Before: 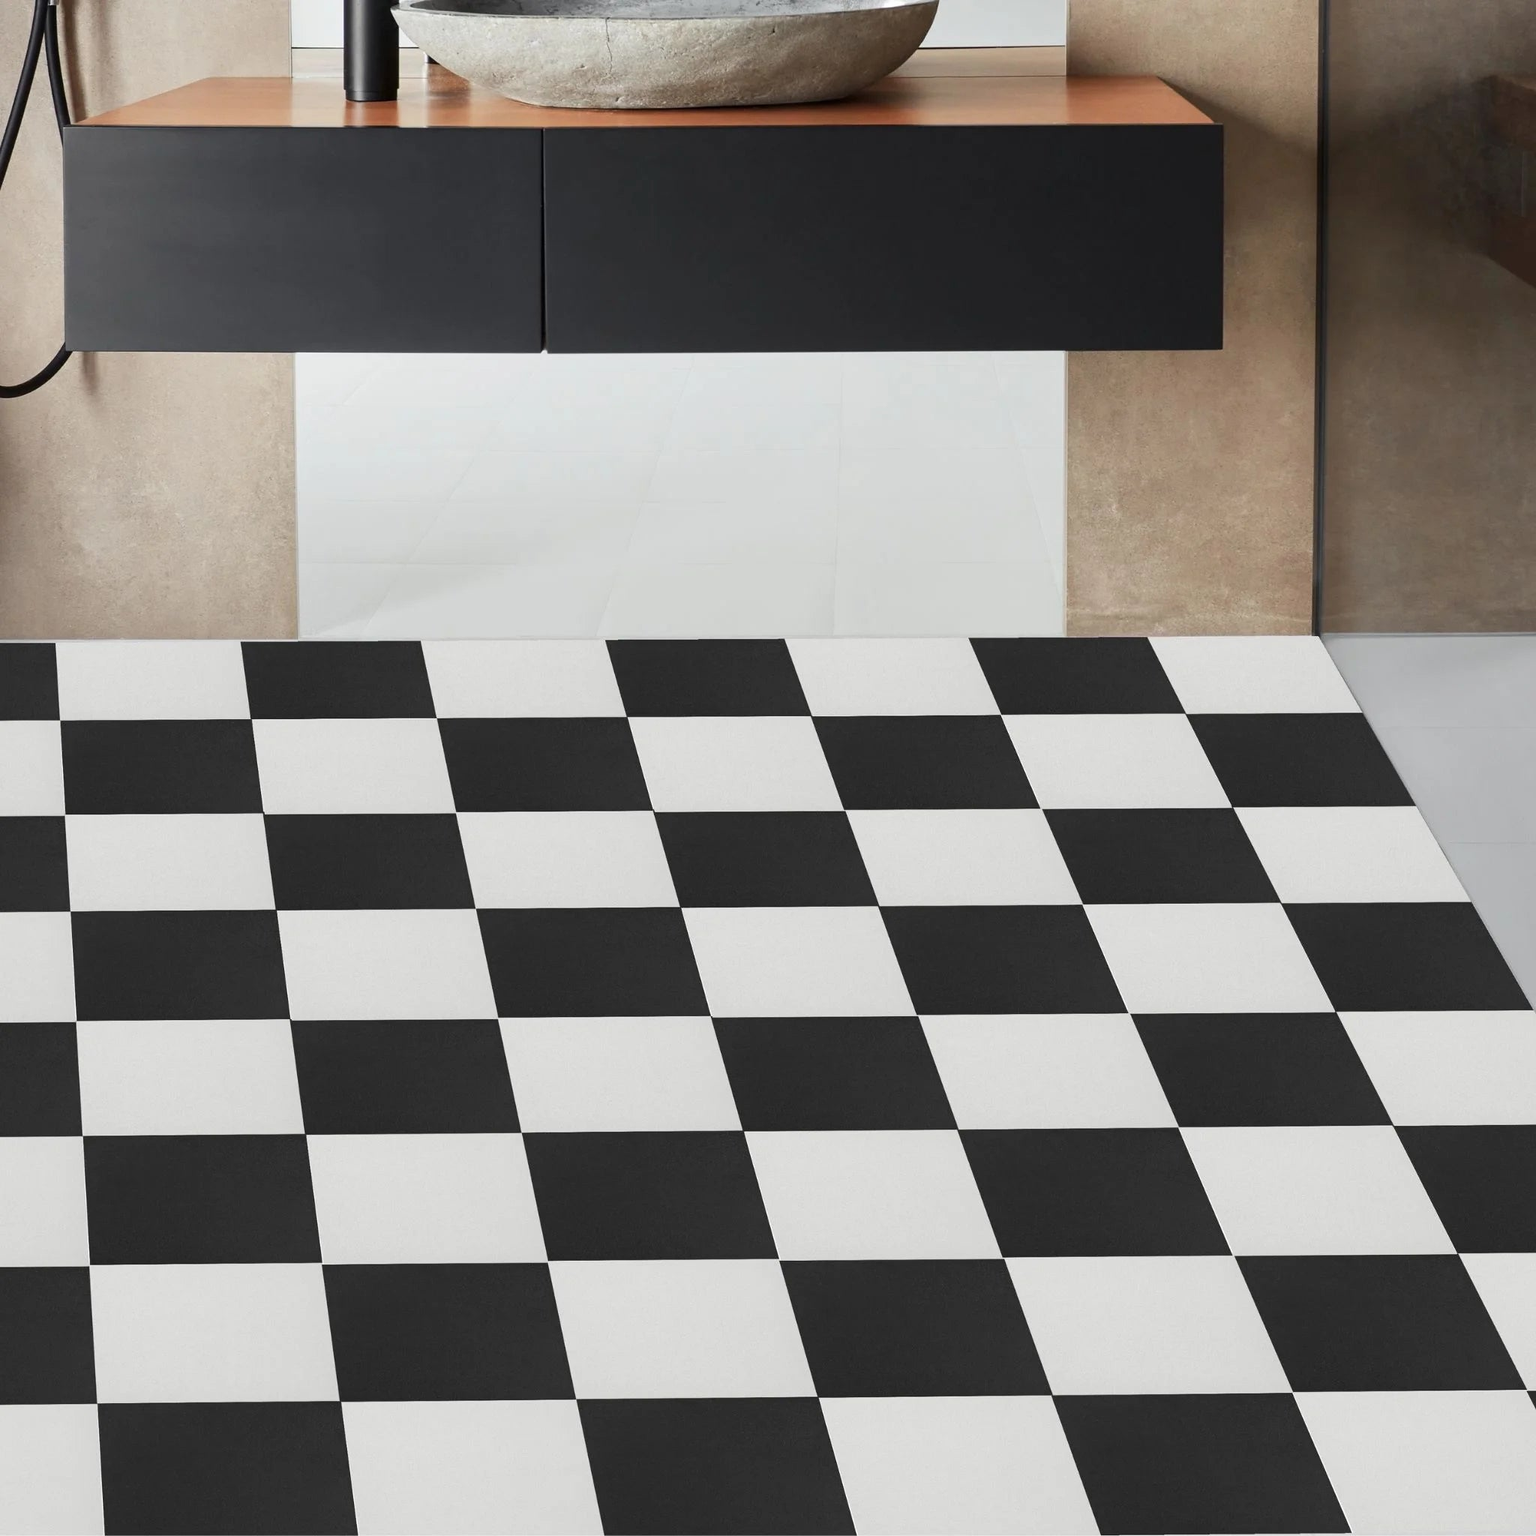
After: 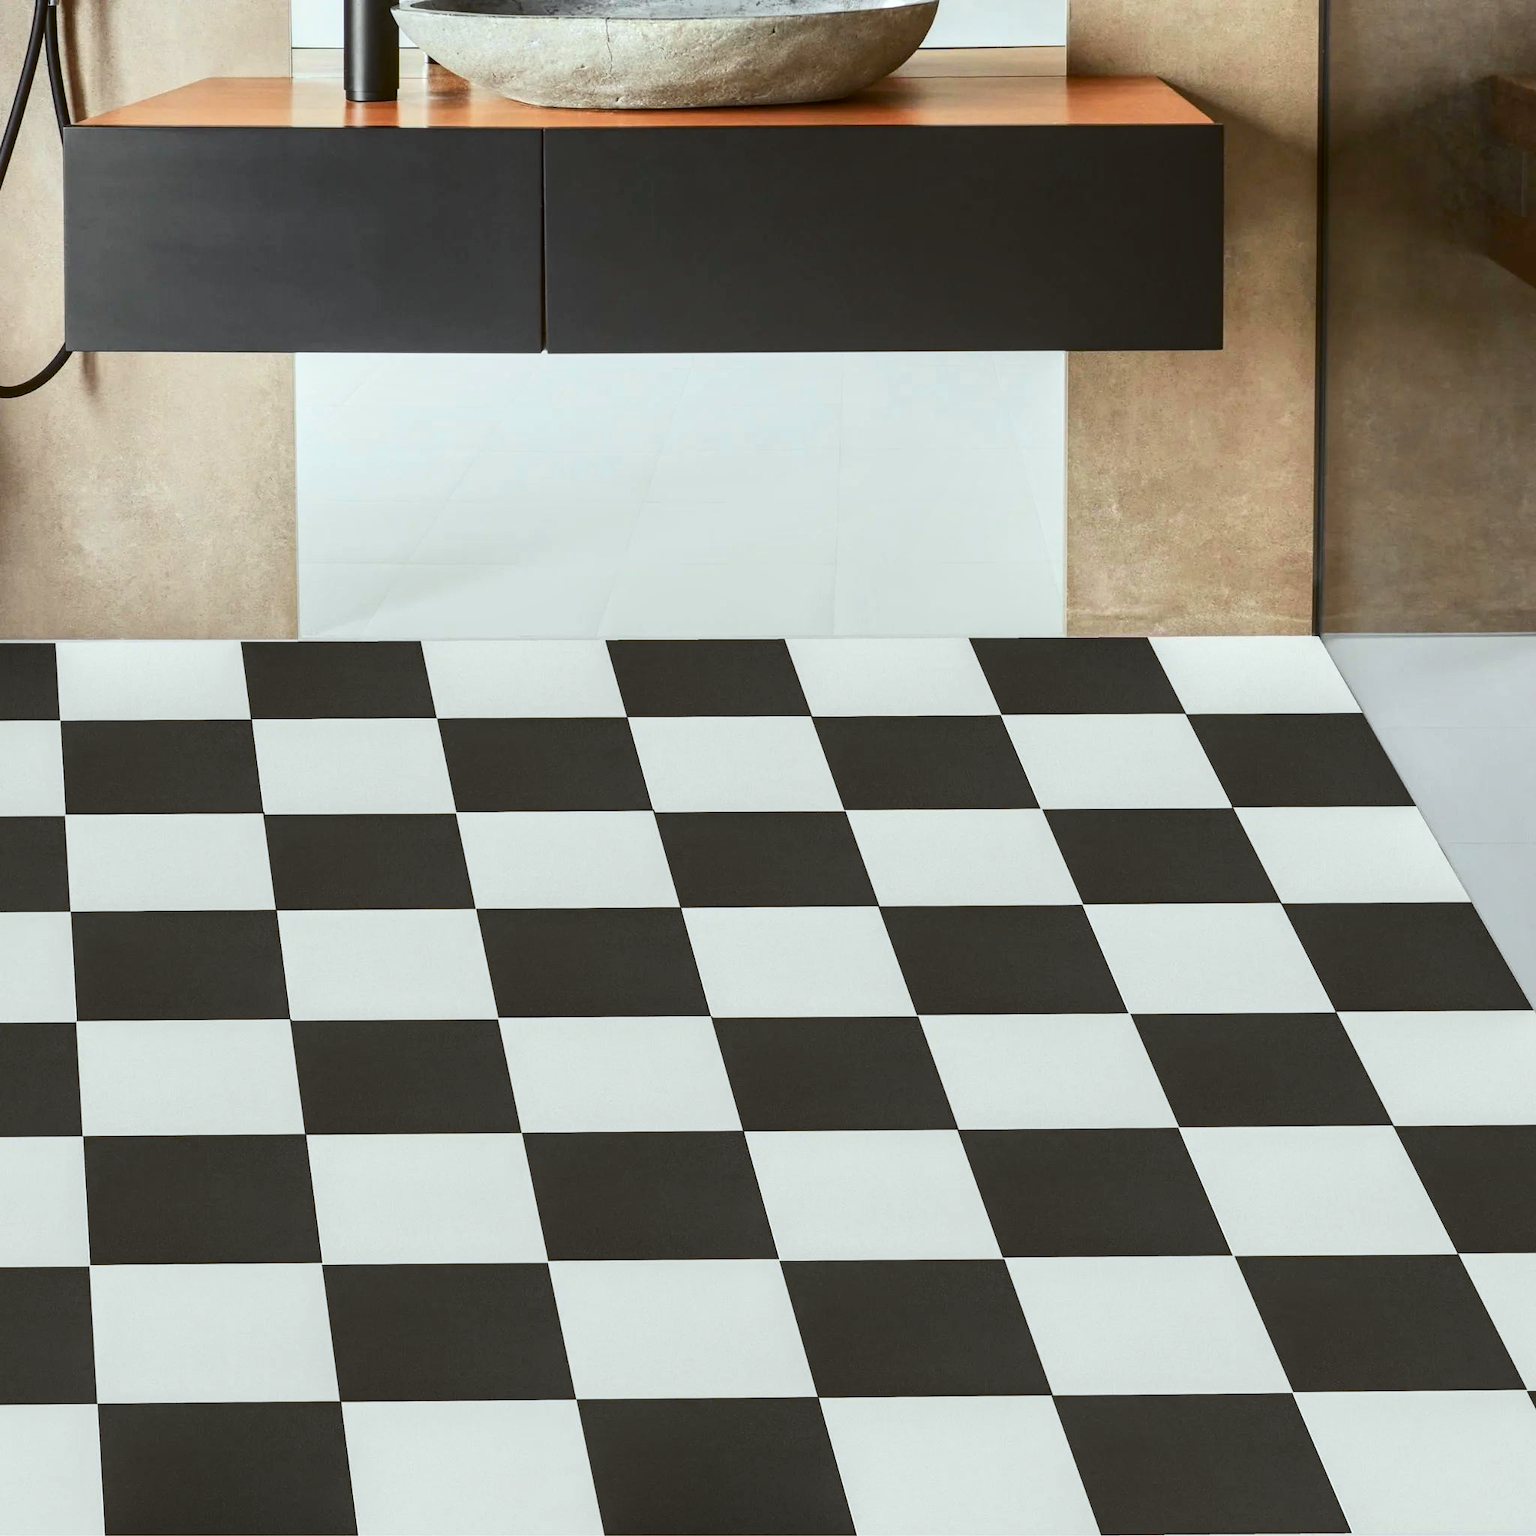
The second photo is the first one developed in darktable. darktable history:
exposure: exposure 0.197 EV, compensate highlight preservation false
local contrast: on, module defaults
color balance: lift [1.004, 1.002, 1.002, 0.998], gamma [1, 1.007, 1.002, 0.993], gain [1, 0.977, 1.013, 1.023], contrast -3.64%
contrast brightness saturation: contrast 0.16, saturation 0.32
